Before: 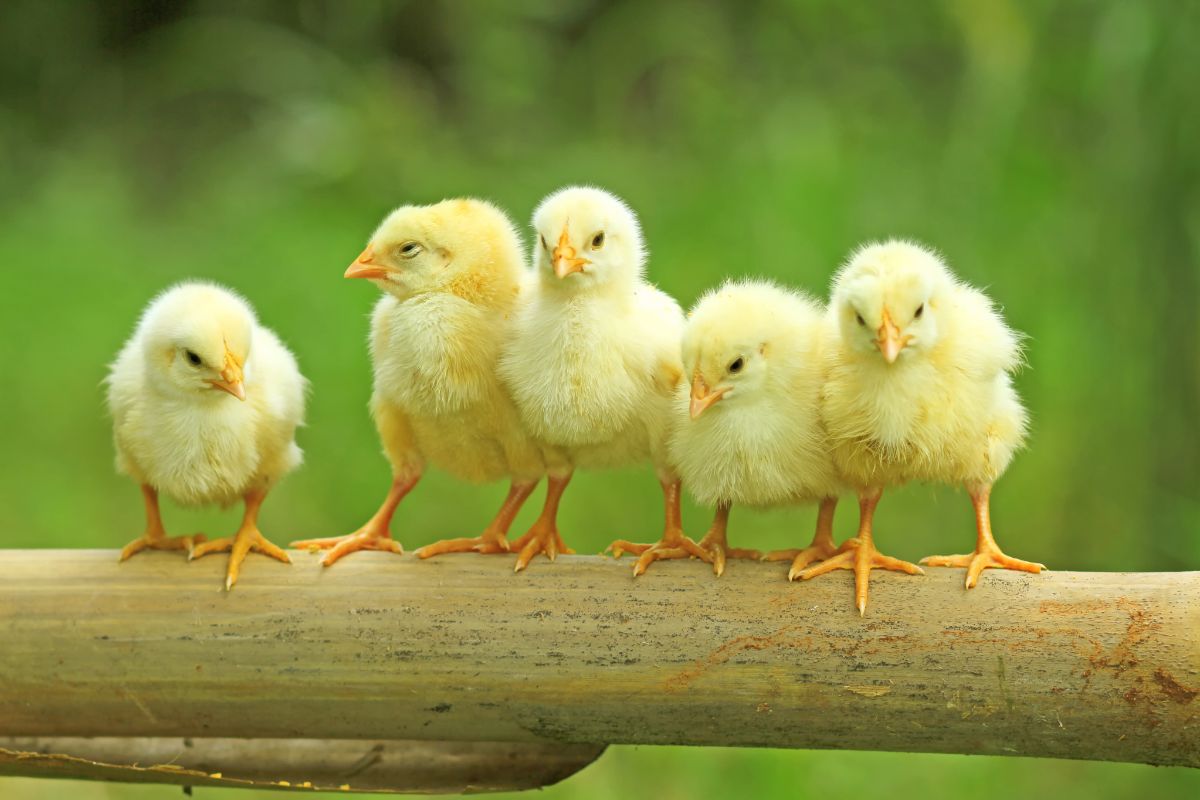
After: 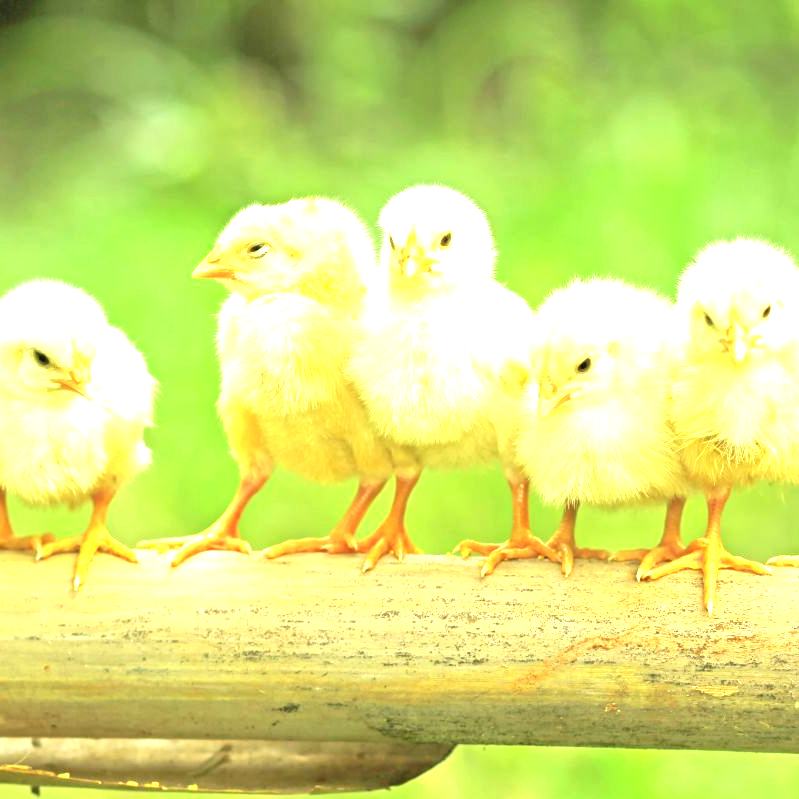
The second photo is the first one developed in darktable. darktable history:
crop and rotate: left 12.673%, right 20.66%
exposure: black level correction 0, exposure 1.7 EV, compensate exposure bias true, compensate highlight preservation false
